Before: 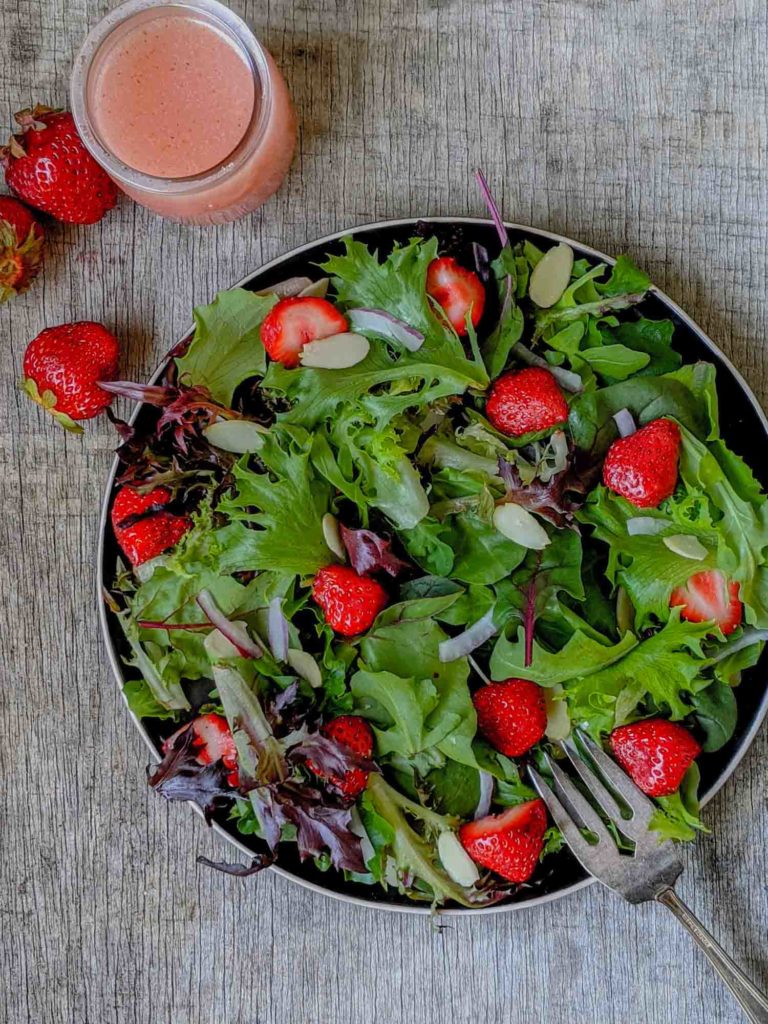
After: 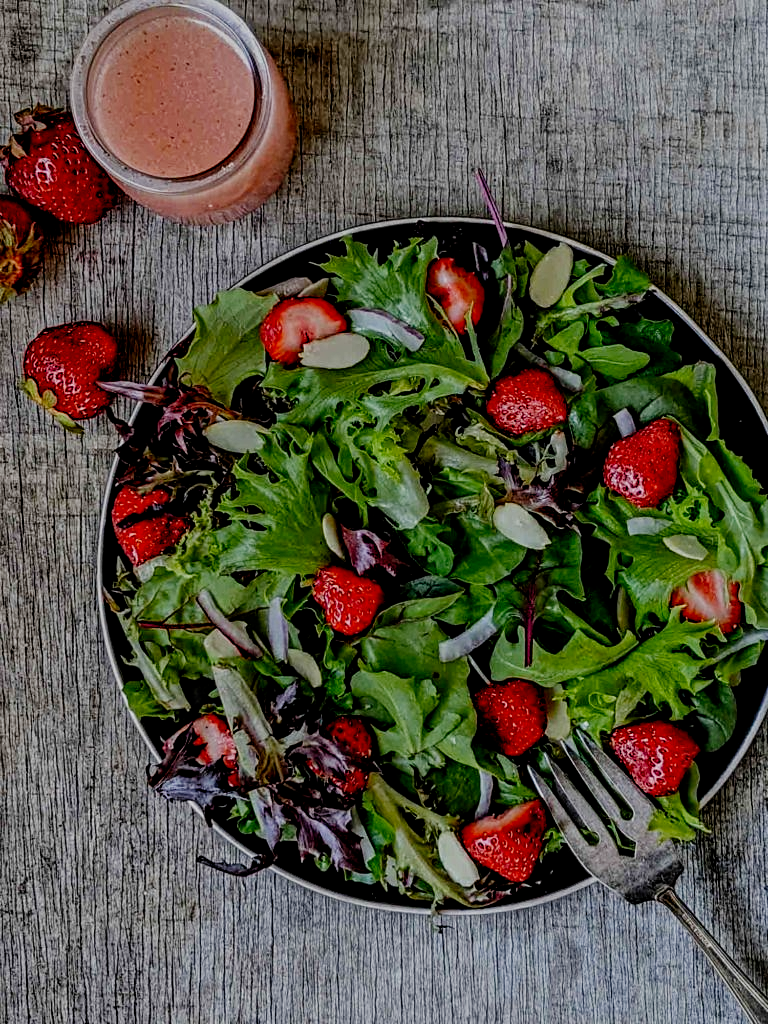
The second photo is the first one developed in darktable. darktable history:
filmic rgb: middle gray luminance 29%, black relative exposure -10.3 EV, white relative exposure 5.5 EV, threshold 6 EV, target black luminance 0%, hardness 3.95, latitude 2.04%, contrast 1.132, highlights saturation mix 5%, shadows ↔ highlights balance 15.11%, add noise in highlights 0, preserve chrominance no, color science v3 (2019), use custom middle-gray values true, iterations of high-quality reconstruction 0, contrast in highlights soft, enable highlight reconstruction true
contrast equalizer: octaves 7, y [[0.5, 0.542, 0.583, 0.625, 0.667, 0.708], [0.5 ×6], [0.5 ×6], [0 ×6], [0 ×6]]
